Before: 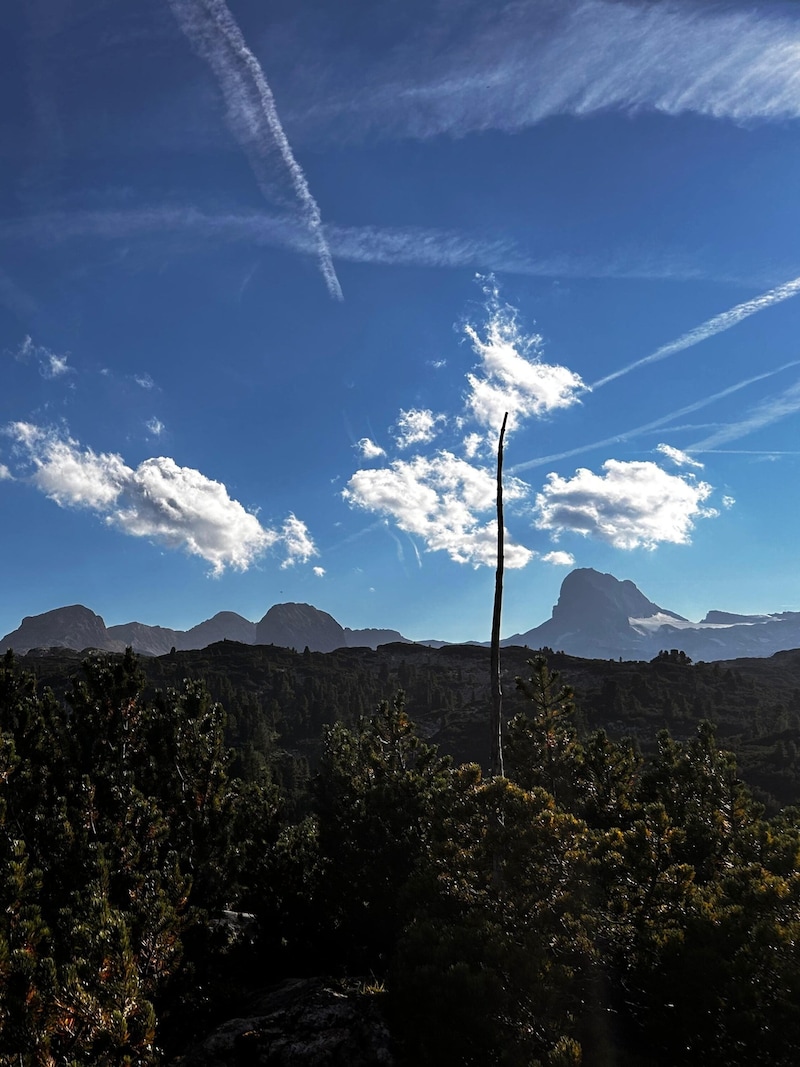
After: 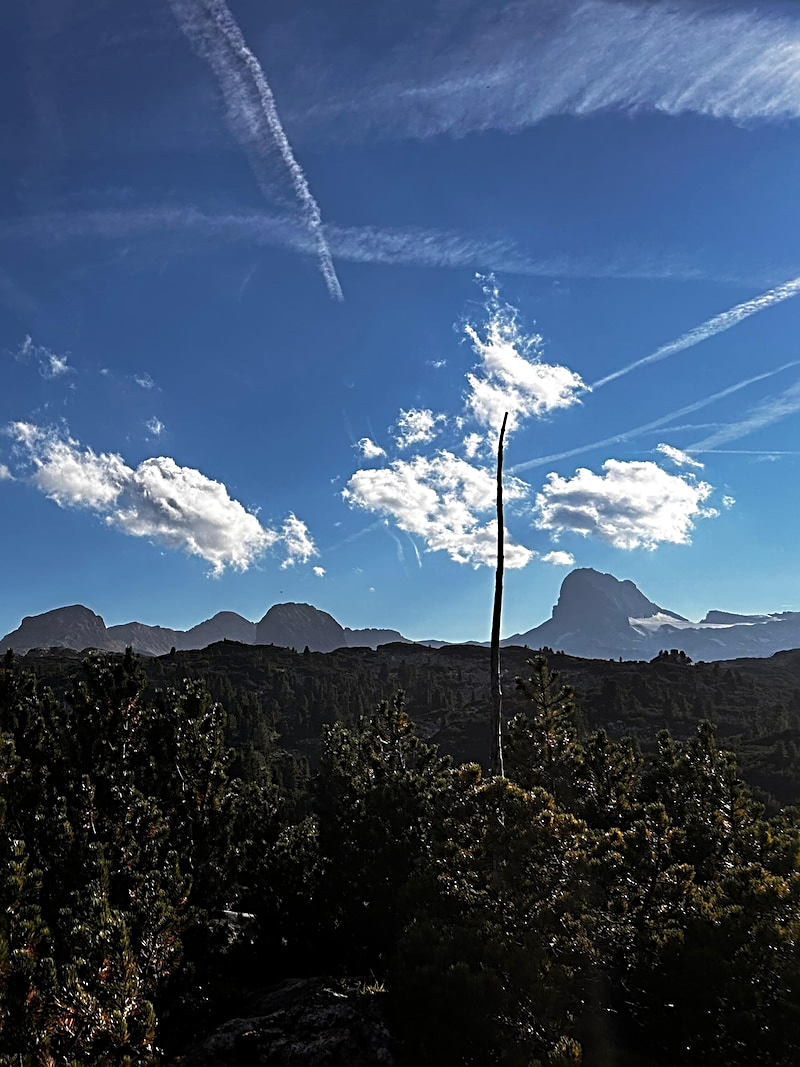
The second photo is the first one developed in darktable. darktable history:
sharpen: radius 3.138
